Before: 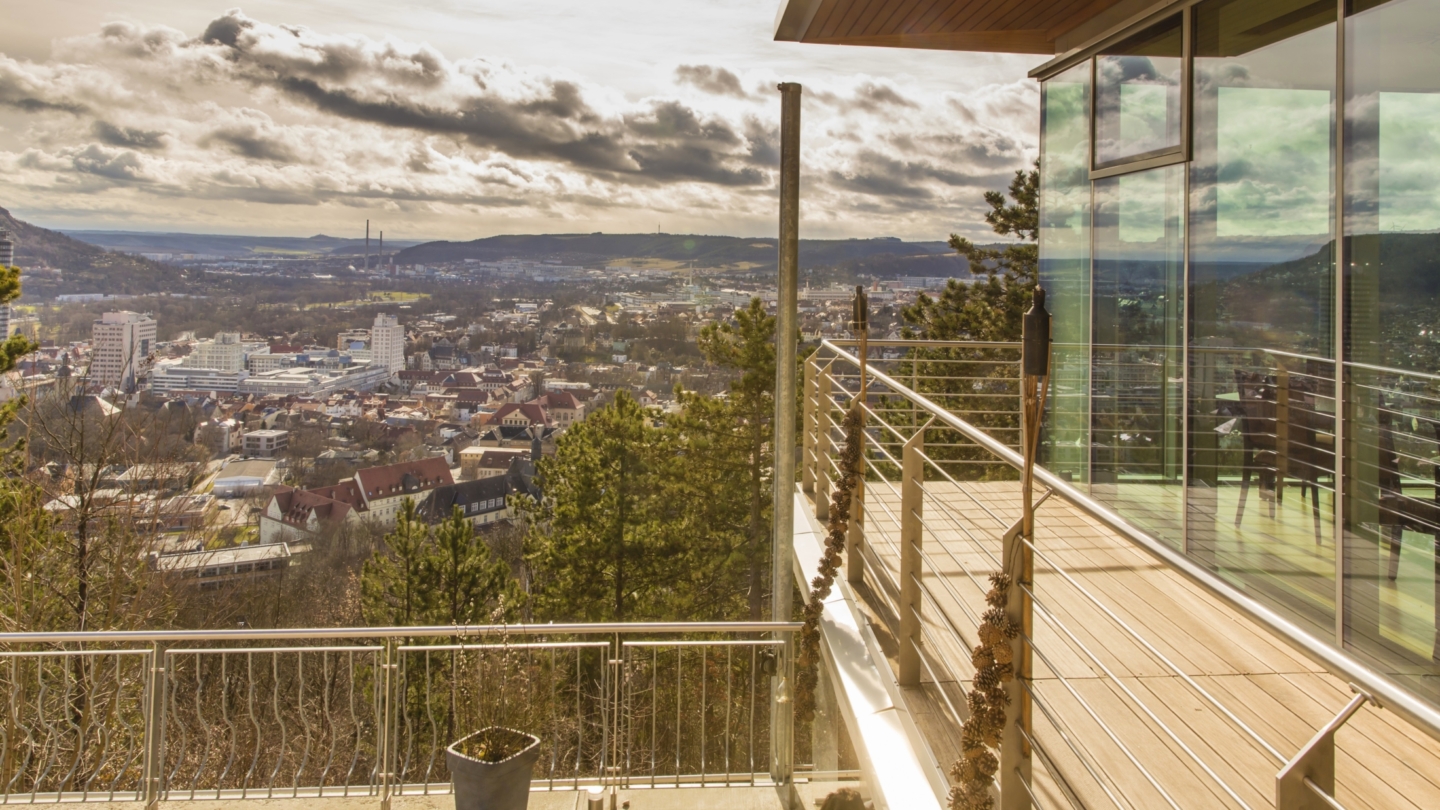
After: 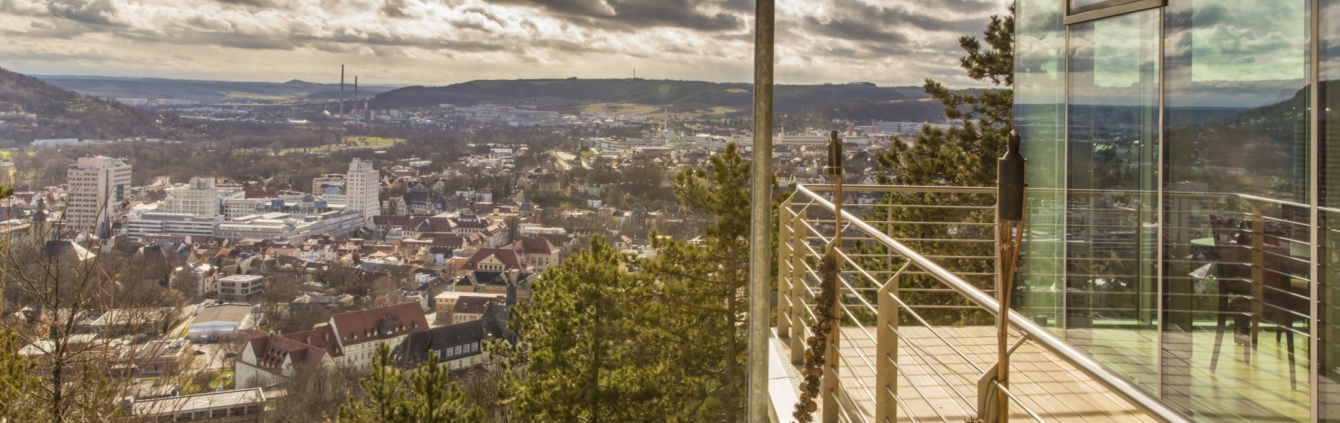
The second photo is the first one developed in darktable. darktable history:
crop: left 1.744%, top 19.225%, right 5.069%, bottom 28.357%
local contrast: highlights 100%, shadows 100%, detail 120%, midtone range 0.2
